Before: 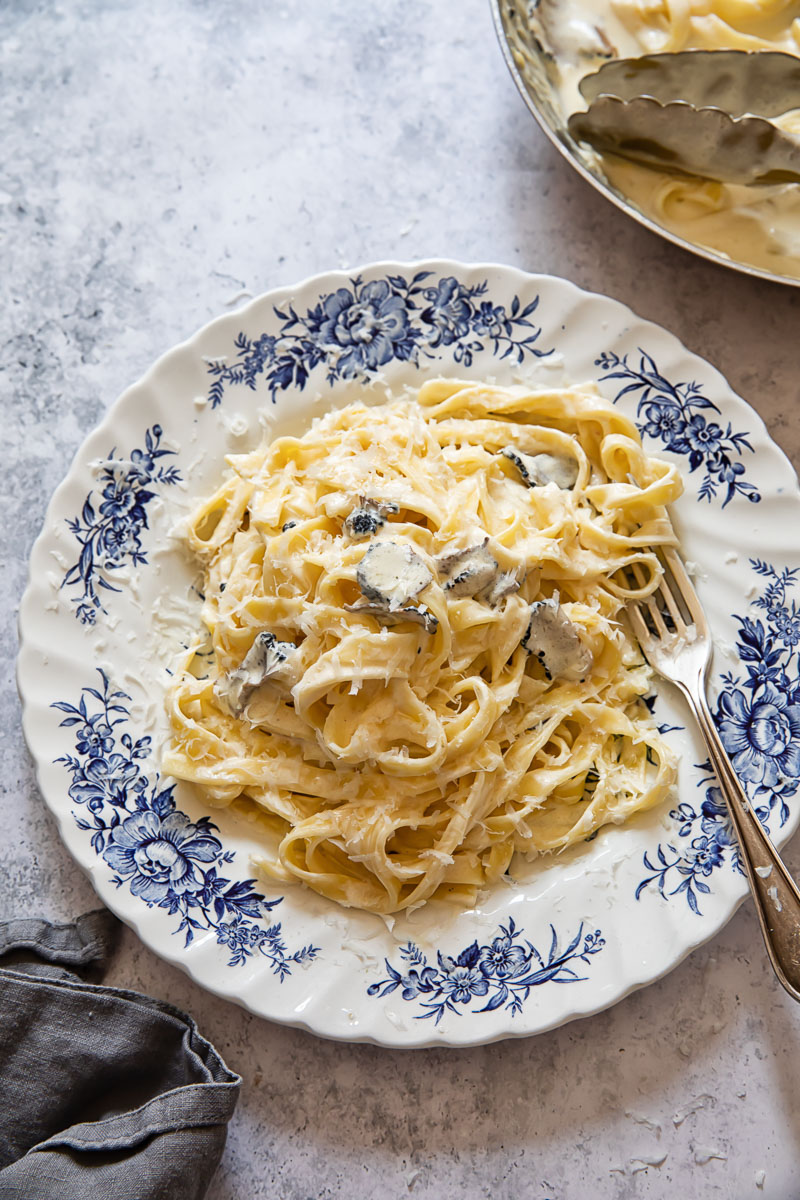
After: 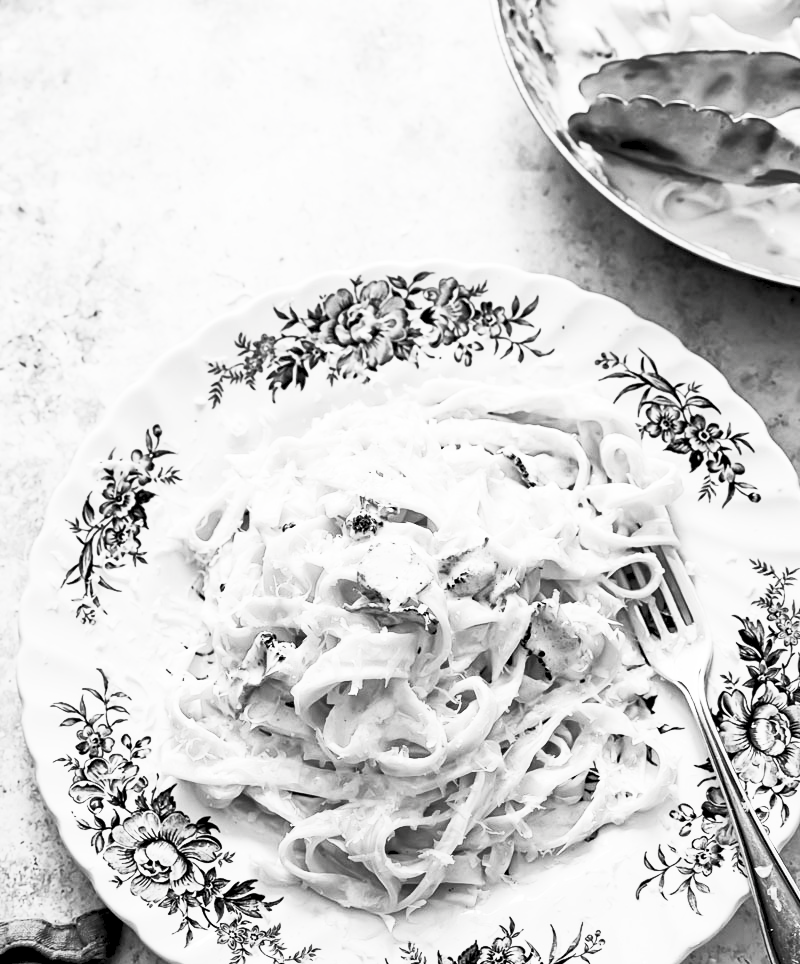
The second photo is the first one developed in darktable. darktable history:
exposure: black level correction 0.013, compensate highlight preservation false
contrast brightness saturation: contrast 0.521, brightness 0.455, saturation -0.993
crop: bottom 19.64%
